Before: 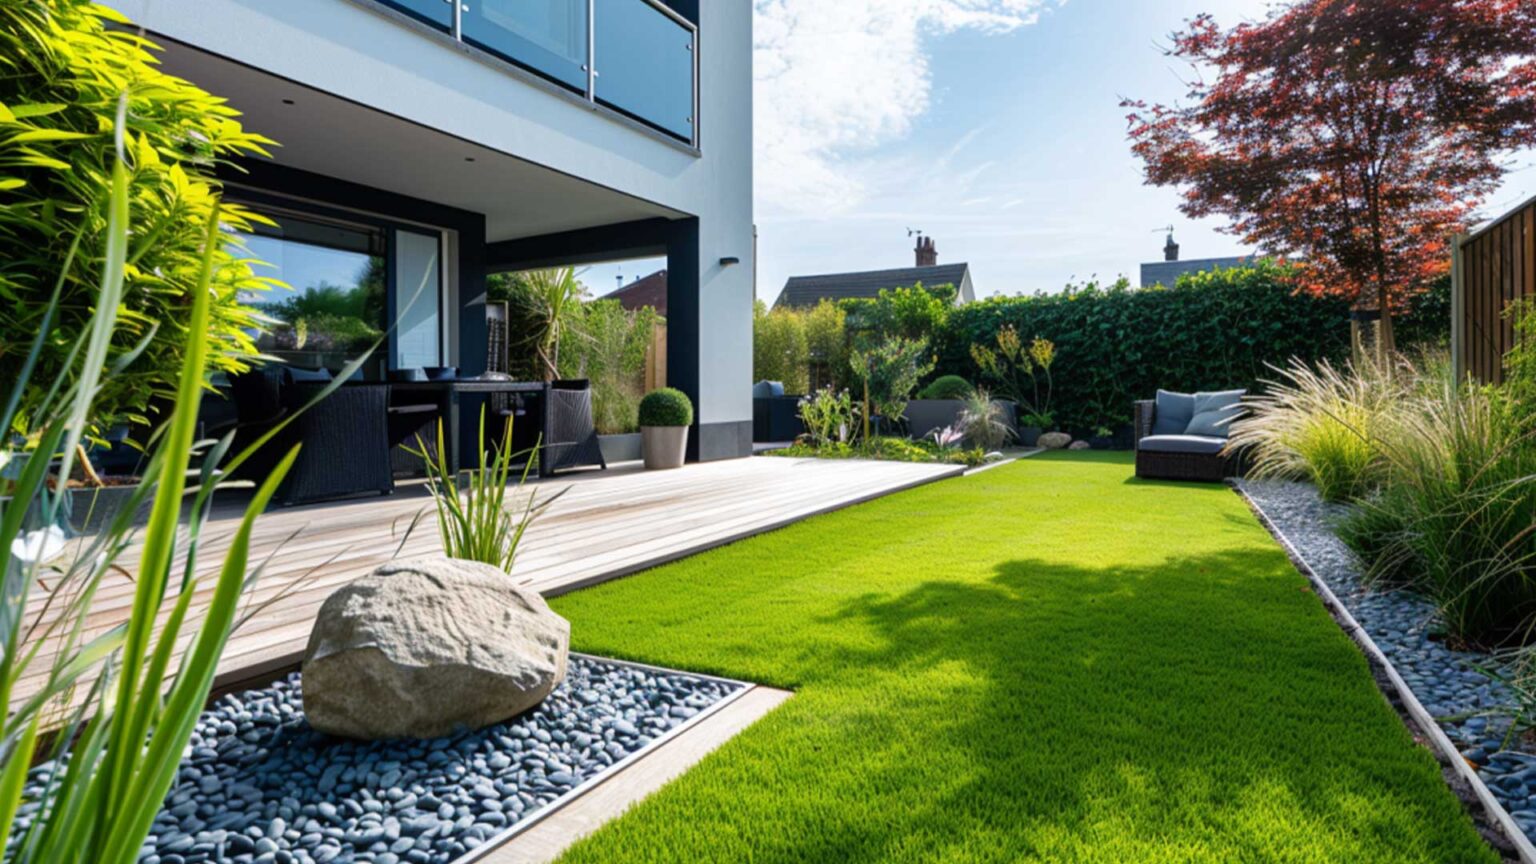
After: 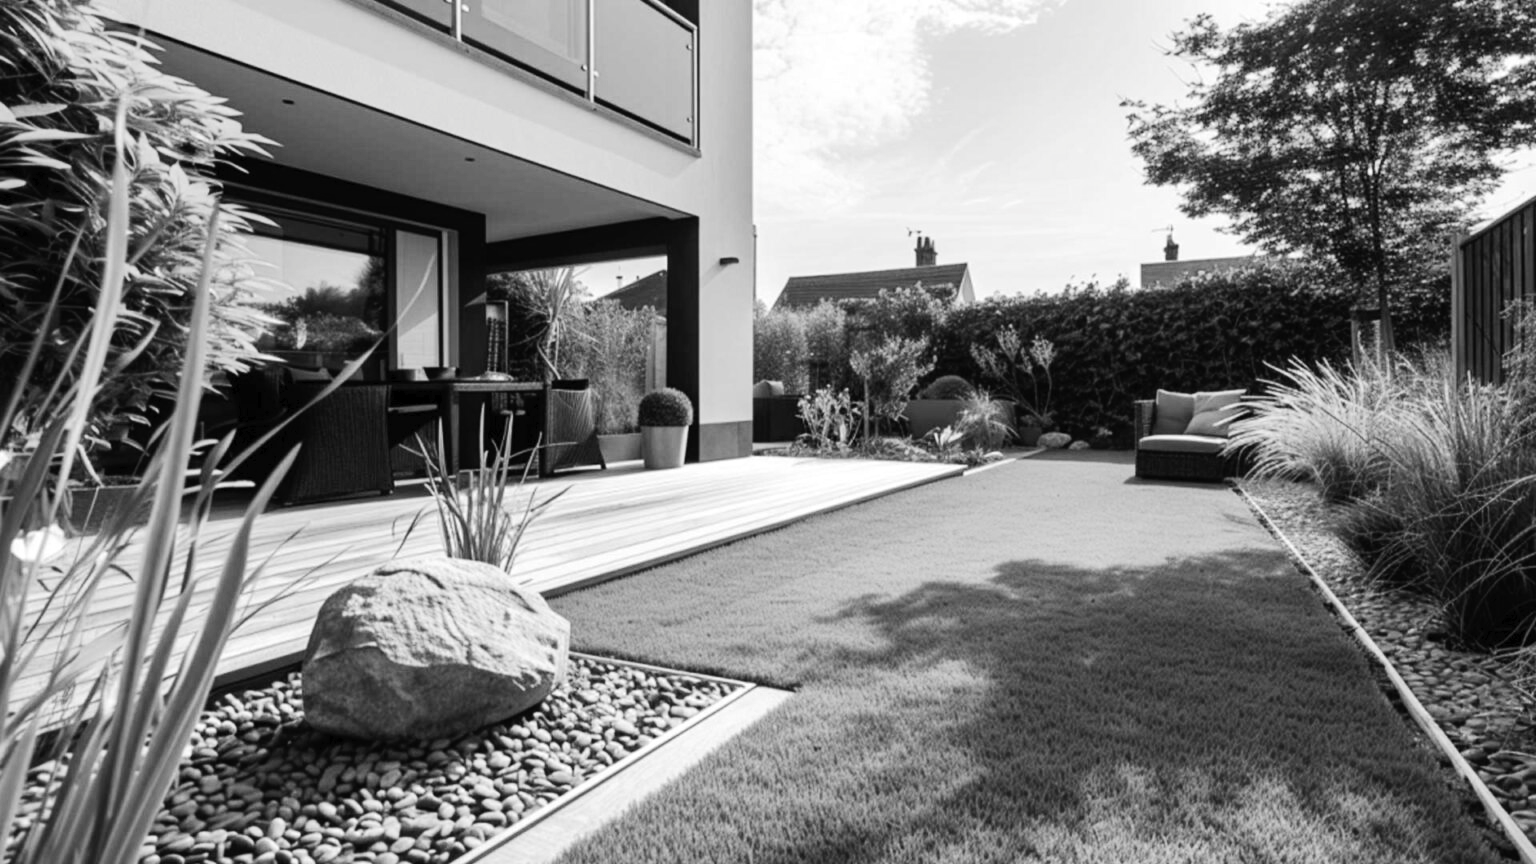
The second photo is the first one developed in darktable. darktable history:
tone curve: curves: ch0 [(0, 0) (0.003, 0.014) (0.011, 0.019) (0.025, 0.026) (0.044, 0.037) (0.069, 0.053) (0.1, 0.083) (0.136, 0.121) (0.177, 0.163) (0.224, 0.22) (0.277, 0.281) (0.335, 0.354) (0.399, 0.436) (0.468, 0.526) (0.543, 0.612) (0.623, 0.706) (0.709, 0.79) (0.801, 0.858) (0.898, 0.925) (1, 1)], preserve colors none
color look up table: target L [100.32, 86.7, 88.47, 78.43, 82.41, 75.88, 79.88, 66.24, 53.98, 36.15, 23.52, 201, 80.24, 74.05, 65.49, 59.41, 56.32, 48.84, 35.72, 51.22, 32.75, 31.46, 7.568, 10.27, 7.568, 89.53, 80.24, 70.73, 71.1, 59.92, 49.24, 48.31, 58.38, 47.24, 45.09, 24.72, 35.16, 32.32, 11.92, 10.27, 5.464, 93.75, 83.84, 83.84, 72.58, 59.41, 59.41, 41.96, 28.27], target a [0.001, -0.001, 0, 0, -0.002, -0.001, 0, 0.001, 0 ×4, -0.001, 0 ×12, -0.003, -0.001, -0.002, 0, 0.001, 0, 0.001, 0.001, 0, 0.001, 0.001, 0.001, 0 ×4, -0.002, -0.002, -0.002, 0, 0, 0, 0.001, 0.001], target b [-0.003, 0.022, 0, 0.001, 0.022, 0.002, 0.001, -0.004, -0.002, 0.001, -0.003, -0.001, 0.002 ×4, 0.001, -0.004, -0.003, 0.001, 0, 0, -0.002, -0.002, -0.002, 0.023, 0.002, 0.022, 0.002, -0.004, 0.001, -0.004, -0.004, -0.003, -0.004, -0.003, -0.003, -0.003, -0.002, -0.002, 0.003, 0.023, 0.022, 0.022, 0.002, 0.002, 0.002, -0.006, -0.003], num patches 49
